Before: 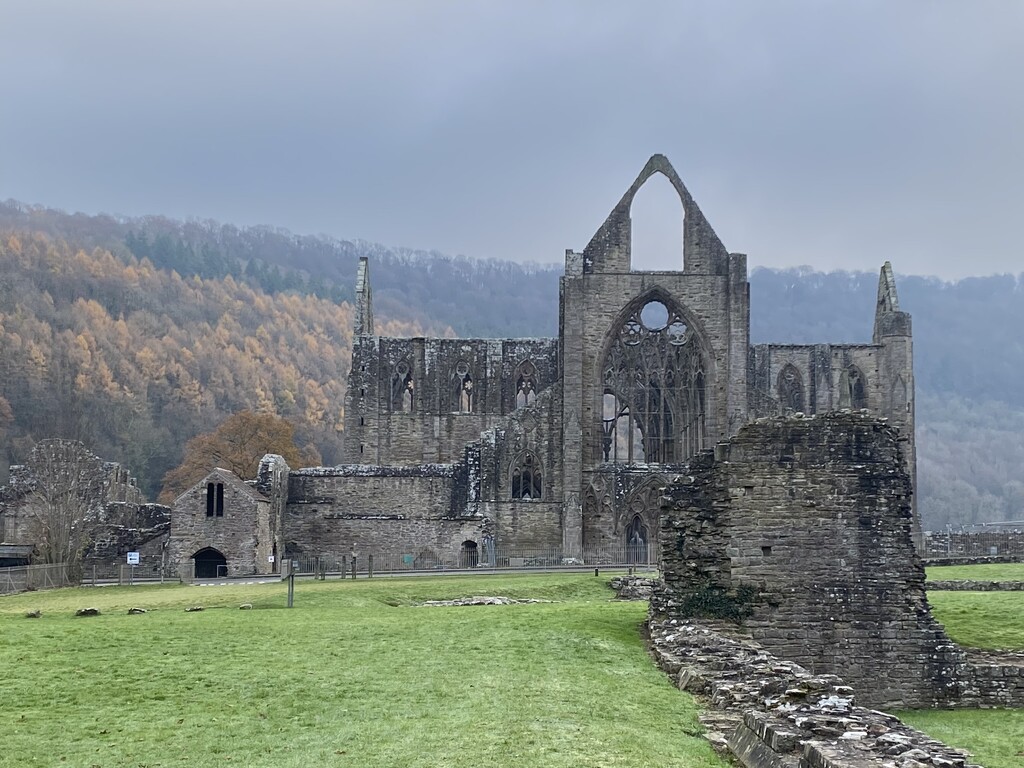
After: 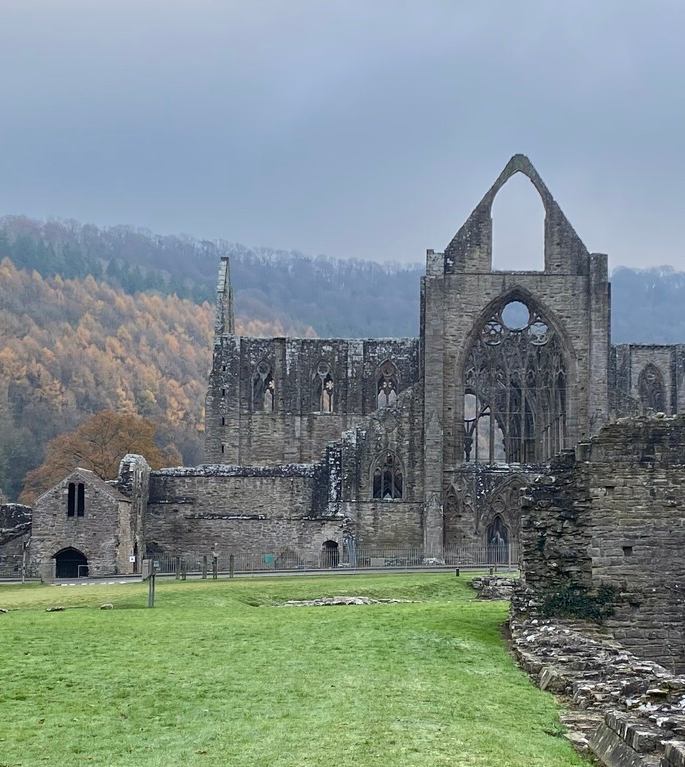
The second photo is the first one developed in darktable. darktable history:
crop and rotate: left 13.574%, right 19.441%
